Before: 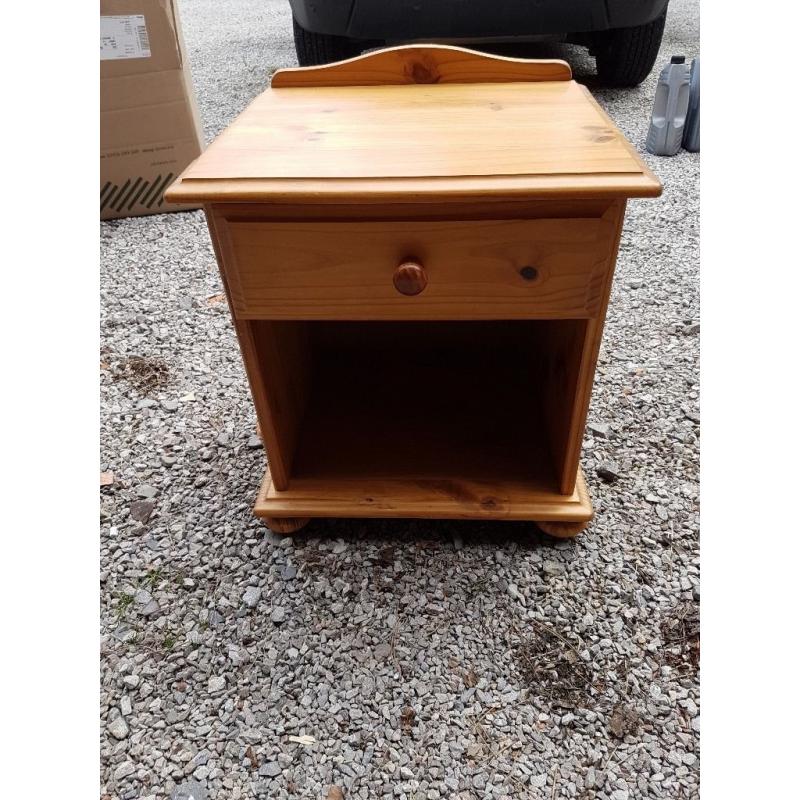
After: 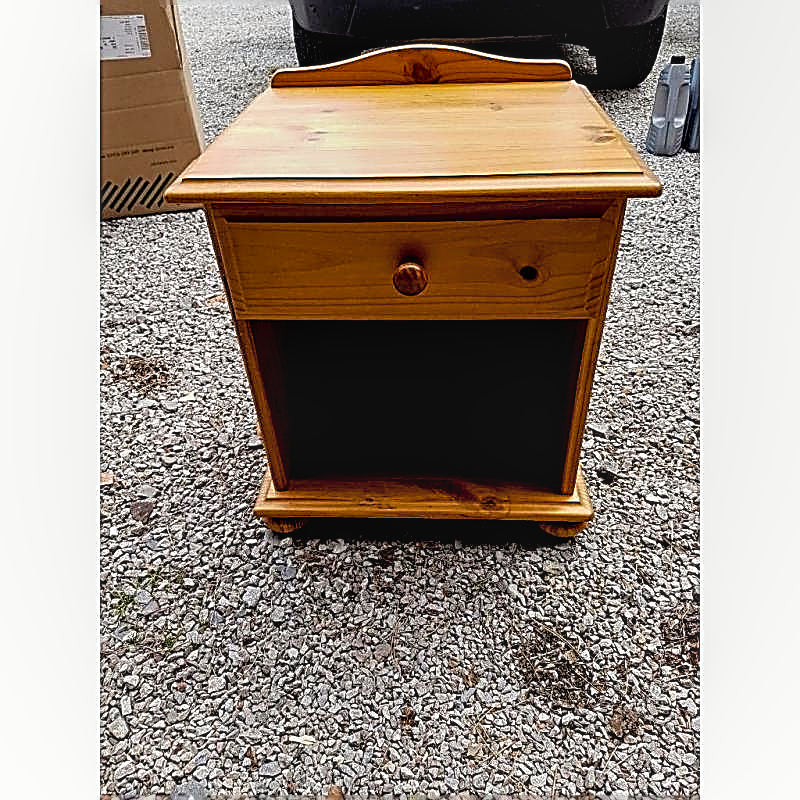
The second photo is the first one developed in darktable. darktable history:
color balance rgb: power › chroma 0.239%, power › hue 62.73°, perceptual saturation grading › global saturation 29.481%, global vibrance 10.982%
sharpen: amount 1.869
local contrast: highlights 25%, detail 130%
exposure: black level correction 0.01, exposure 0.008 EV, compensate exposure bias true, compensate highlight preservation false
